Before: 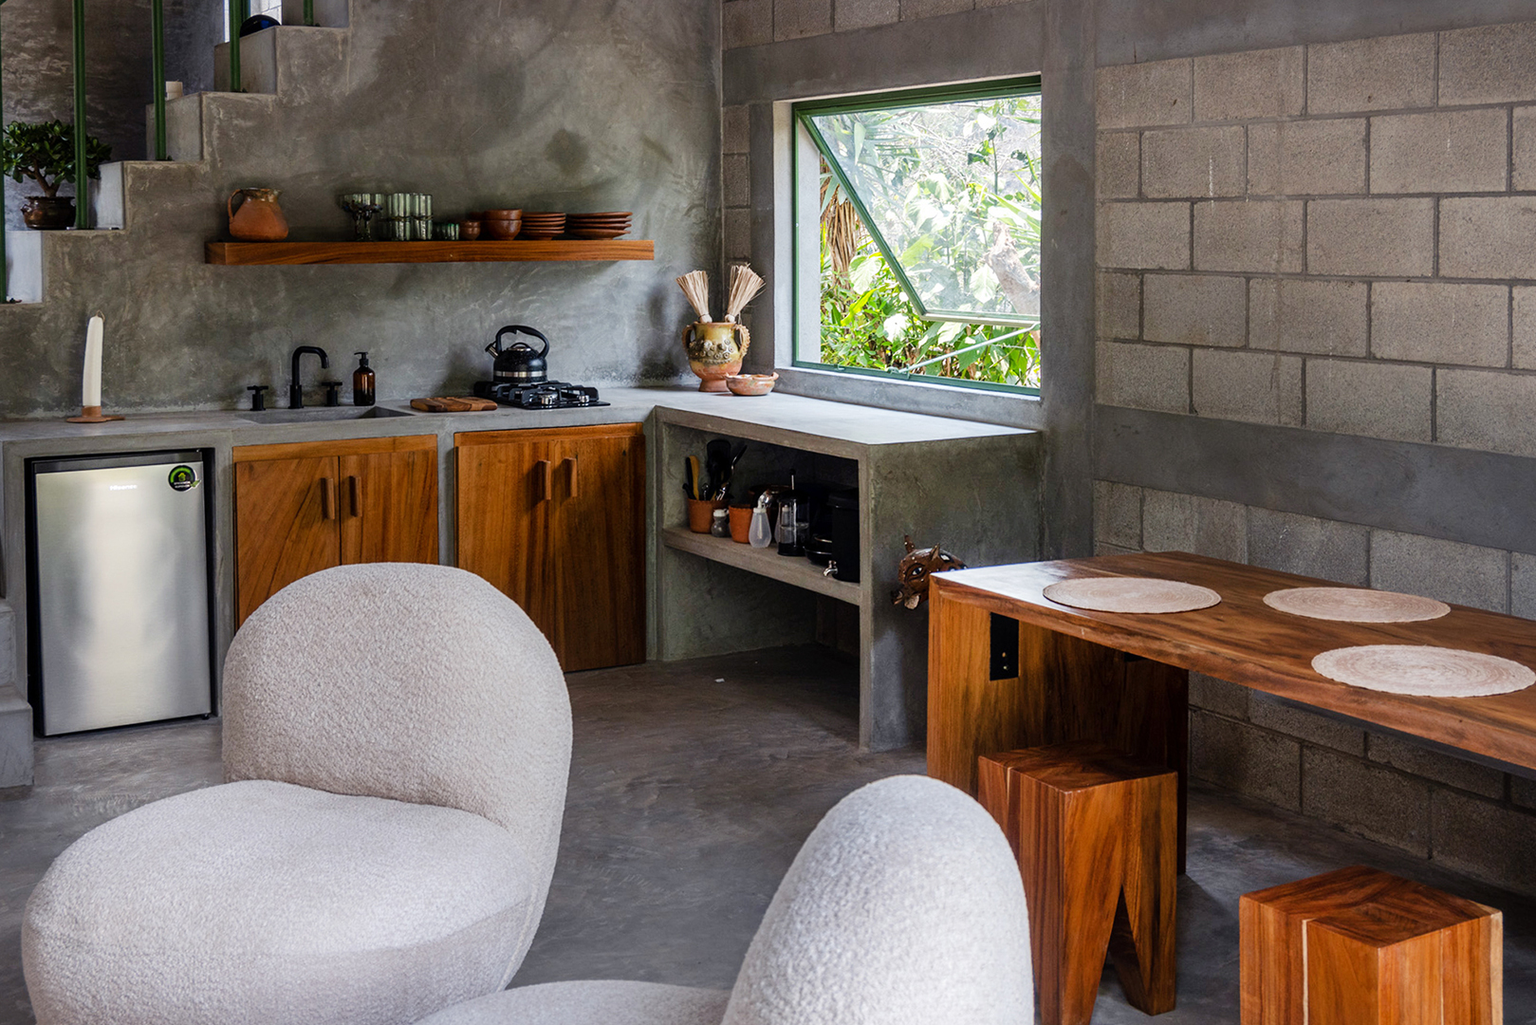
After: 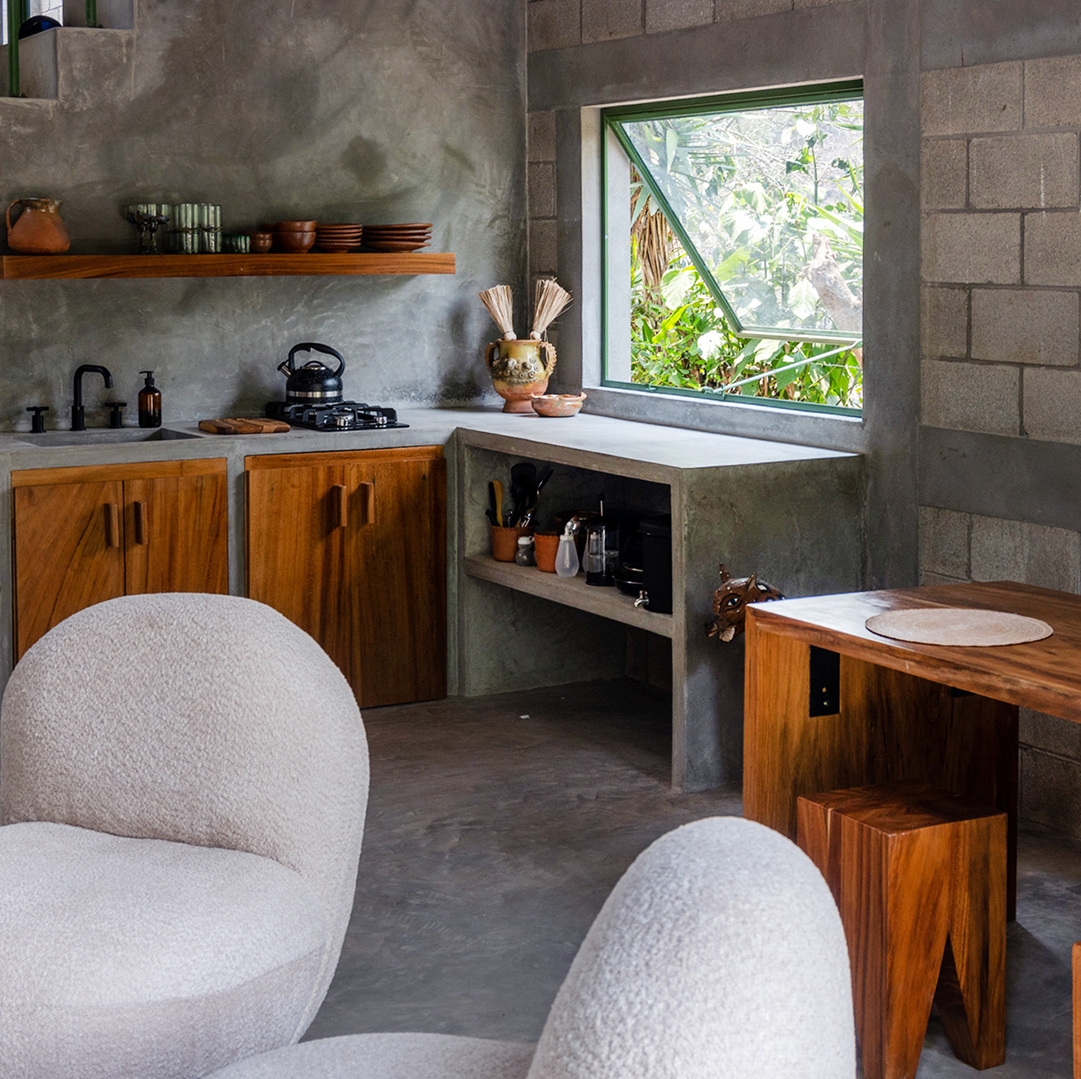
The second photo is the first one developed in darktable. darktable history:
crop and rotate: left 14.474%, right 18.705%
